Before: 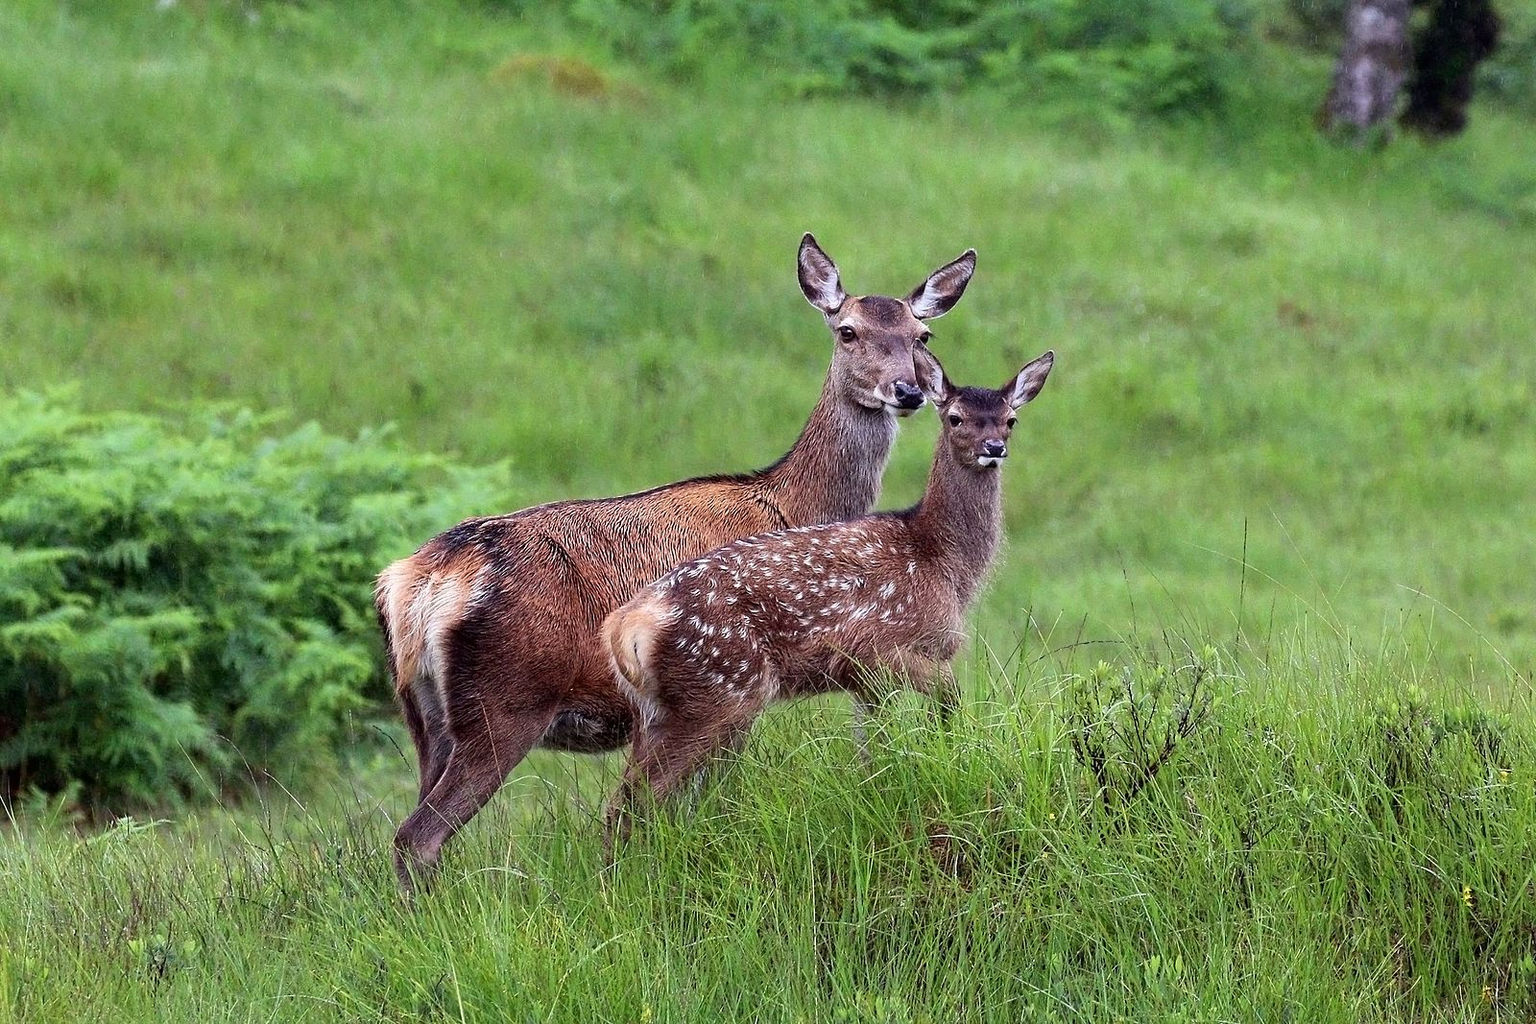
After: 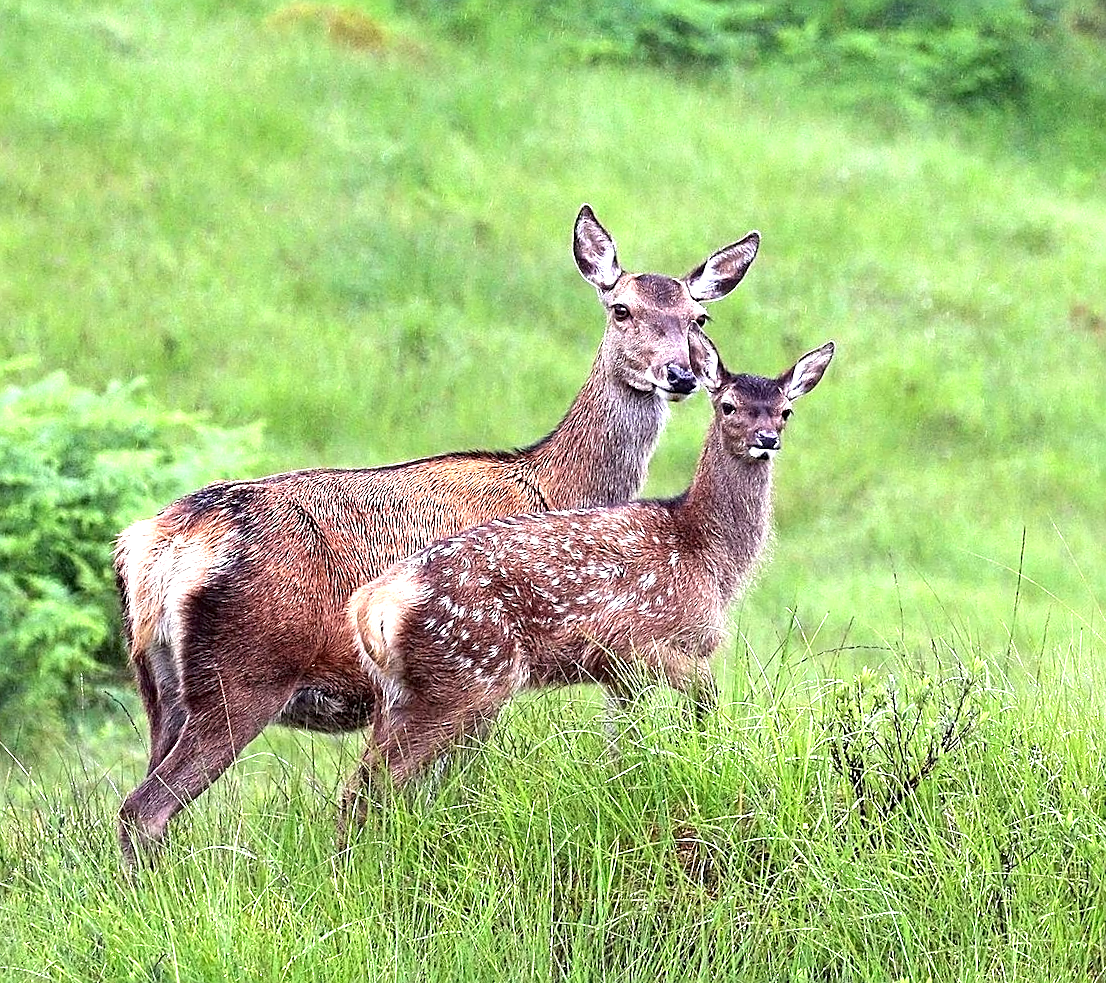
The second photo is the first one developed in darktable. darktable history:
sharpen: on, module defaults
crop and rotate: angle -3.27°, left 14.277%, top 0.028%, right 10.766%, bottom 0.028%
exposure: black level correction 0, exposure 1.1 EV, compensate highlight preservation false
